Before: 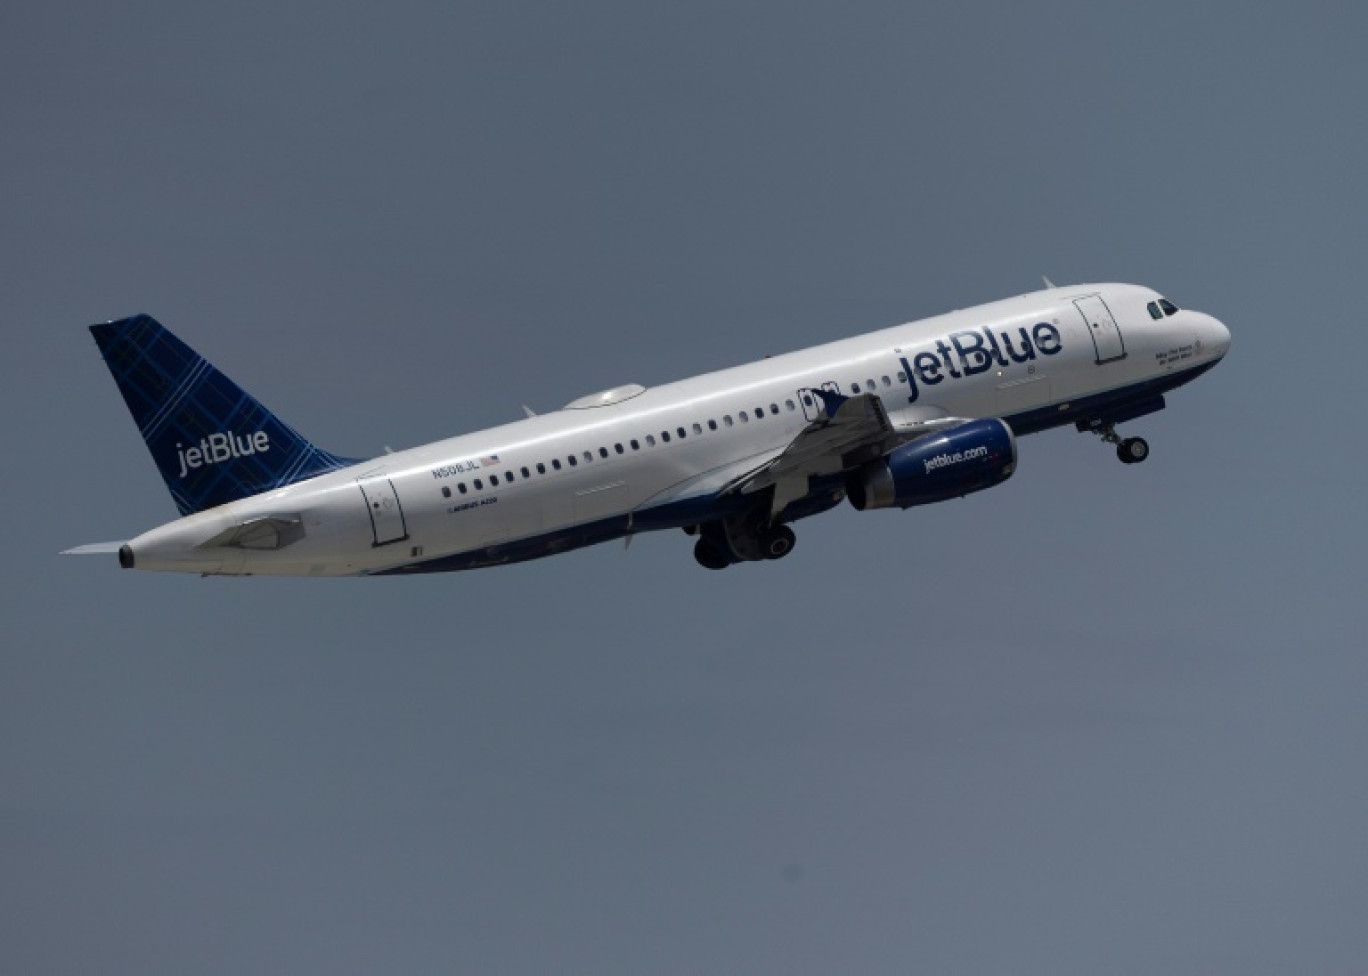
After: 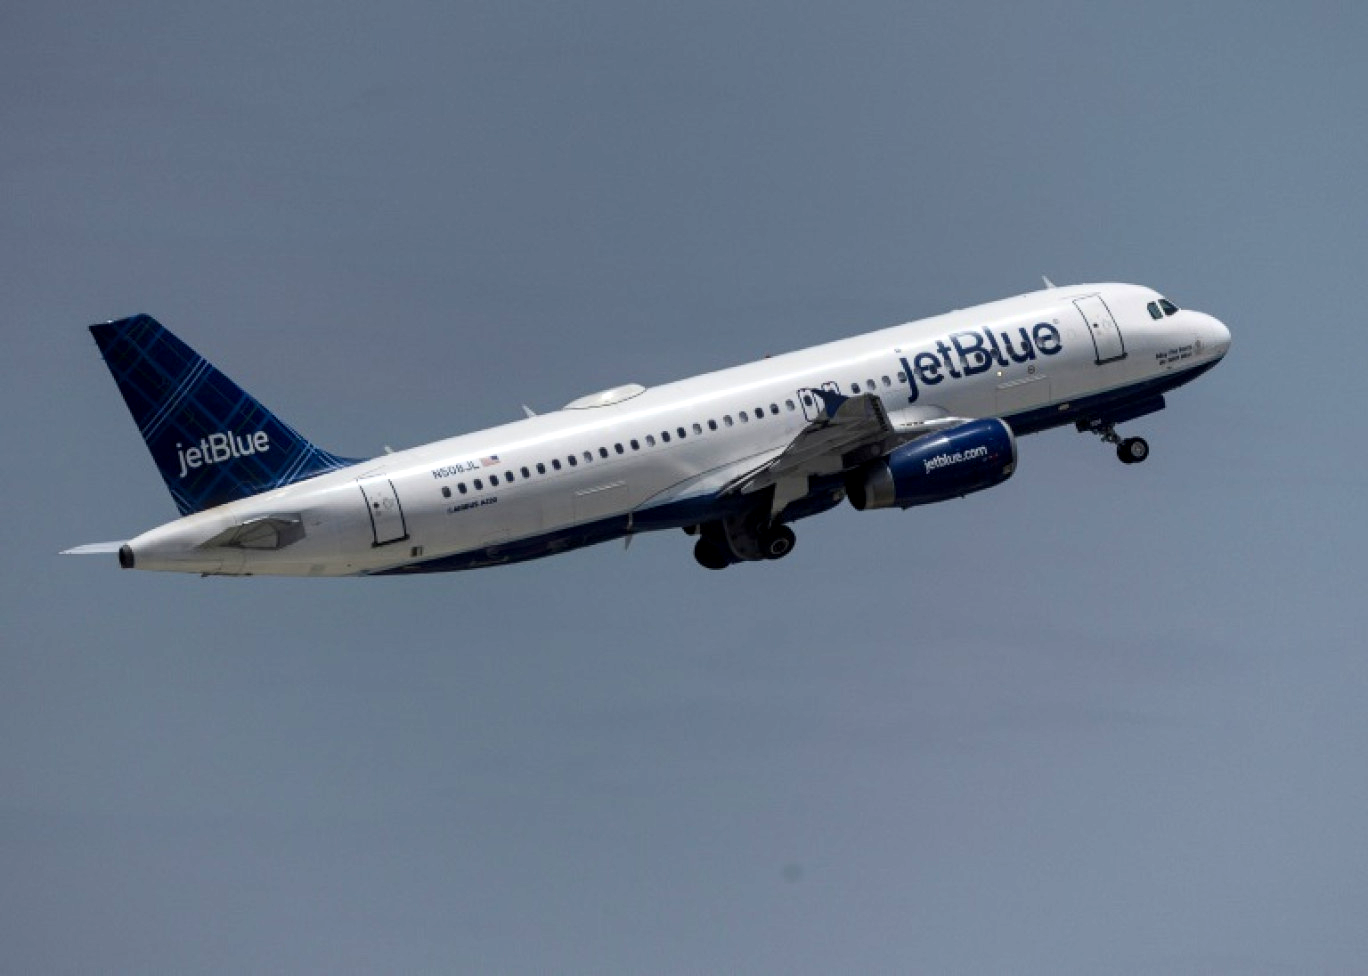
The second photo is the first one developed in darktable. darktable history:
contrast brightness saturation: contrast 0.2, brightness 0.16, saturation 0.22
local contrast: detail 130%
